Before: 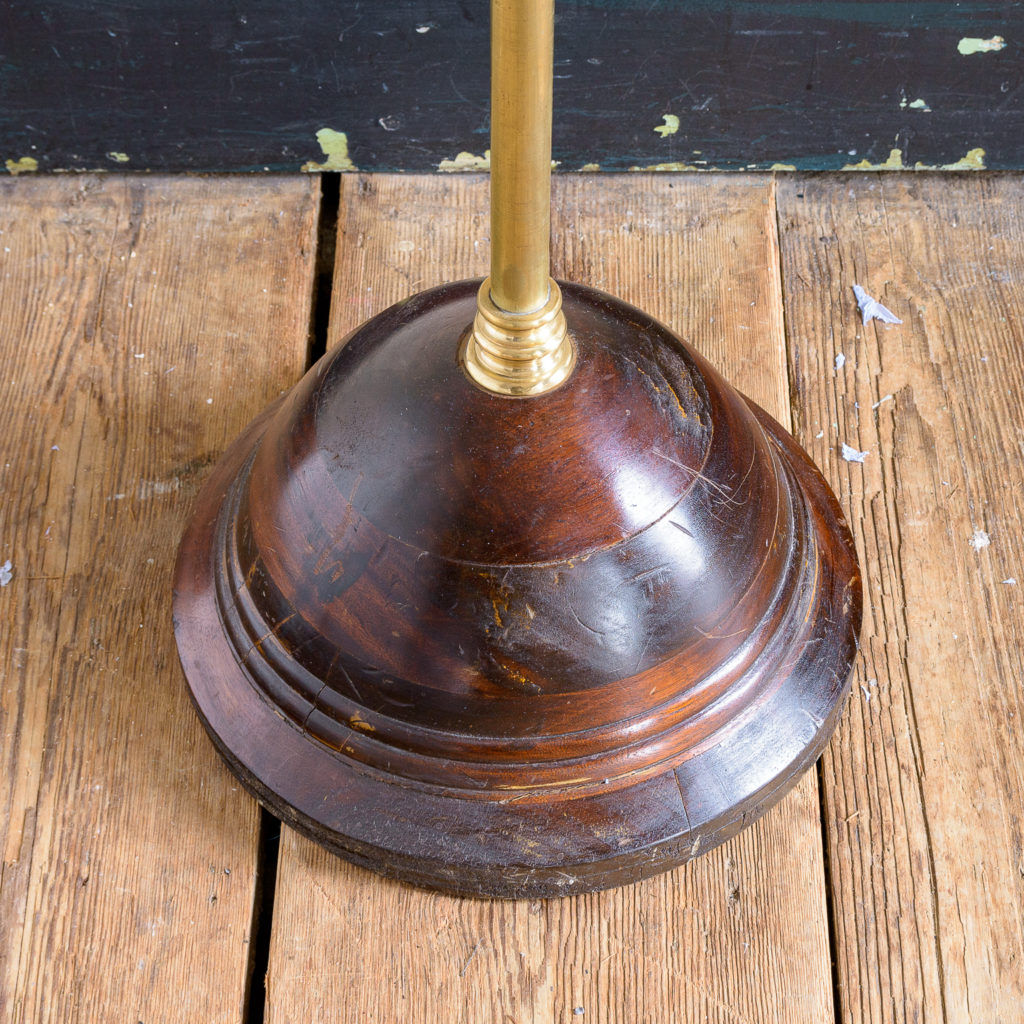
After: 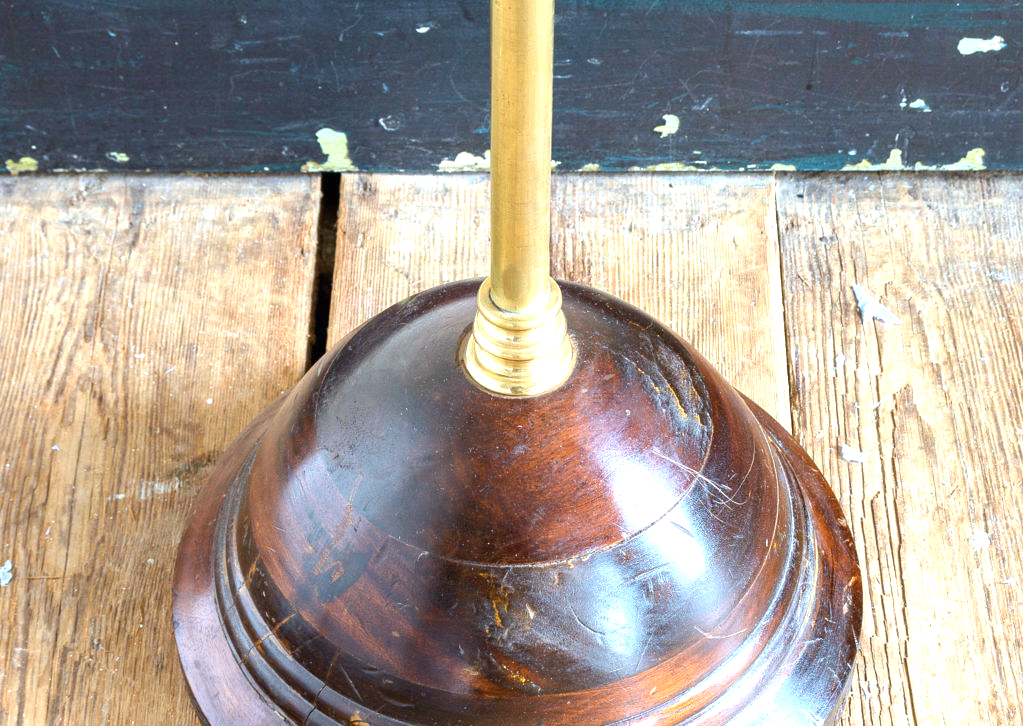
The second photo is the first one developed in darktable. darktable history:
crop: right 0.001%, bottom 29.042%
exposure: black level correction 0, exposure 1.103 EV, compensate highlight preservation false
color correction: highlights a* -9.93, highlights b* -10.13
